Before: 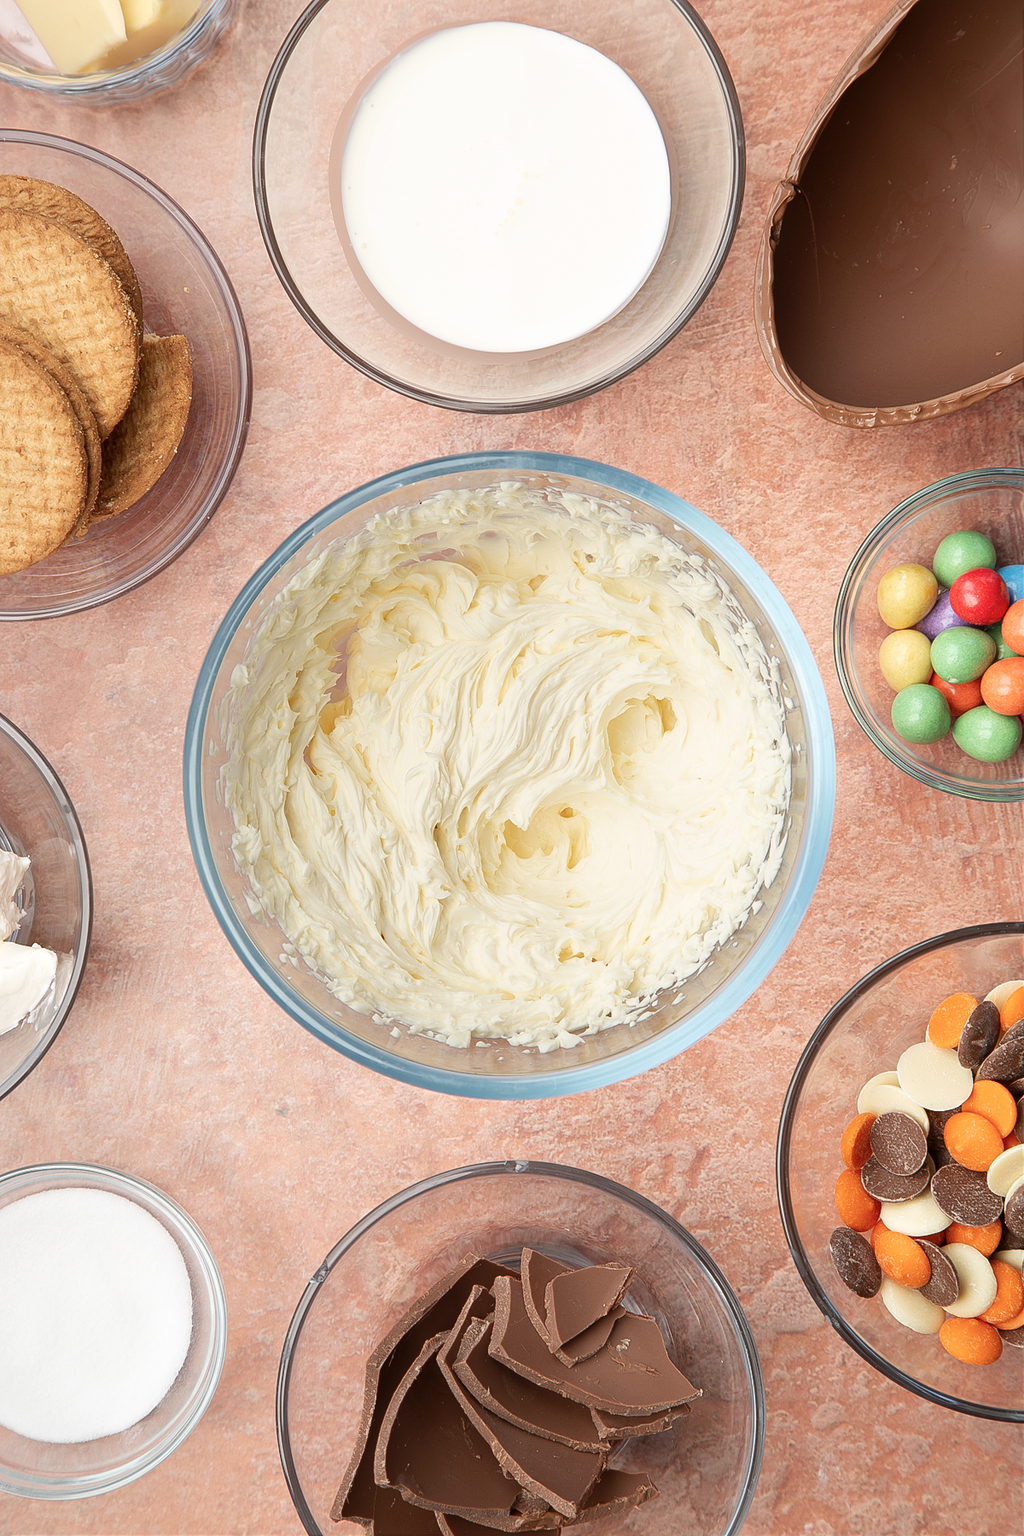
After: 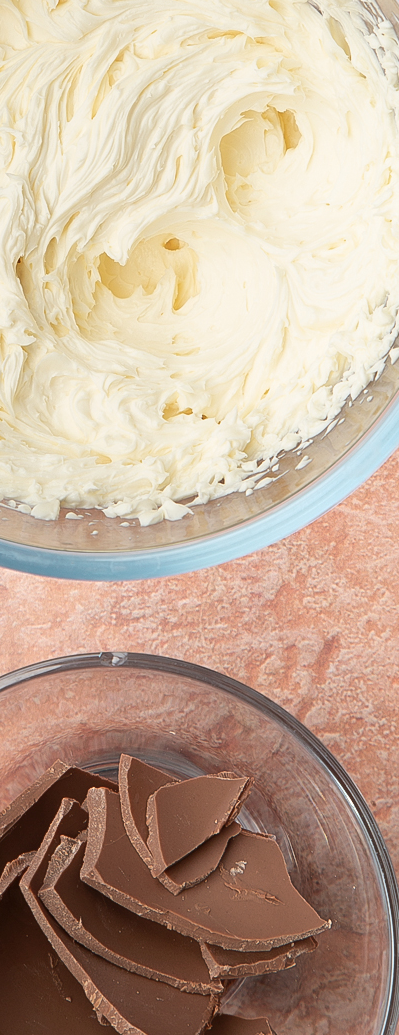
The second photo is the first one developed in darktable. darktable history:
crop: left 41.045%, top 39.379%, right 25.665%, bottom 3.104%
